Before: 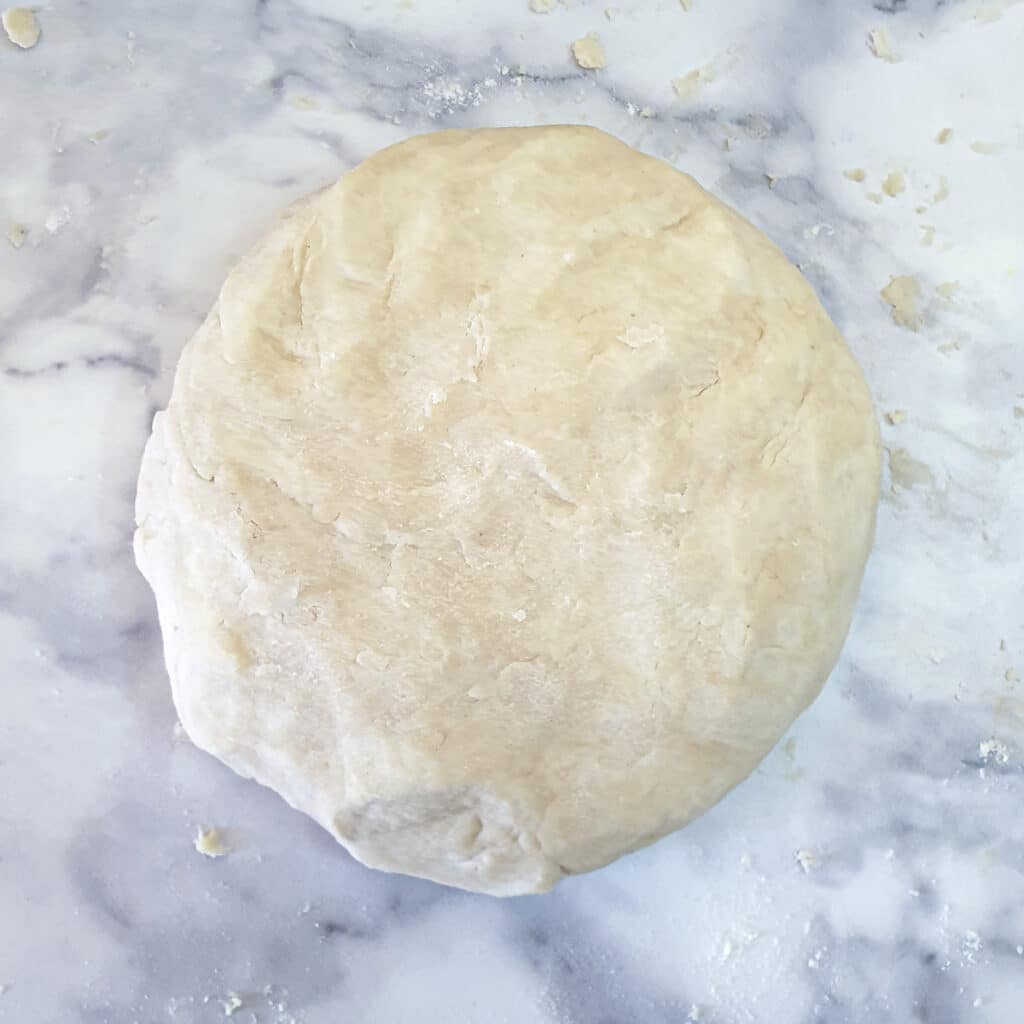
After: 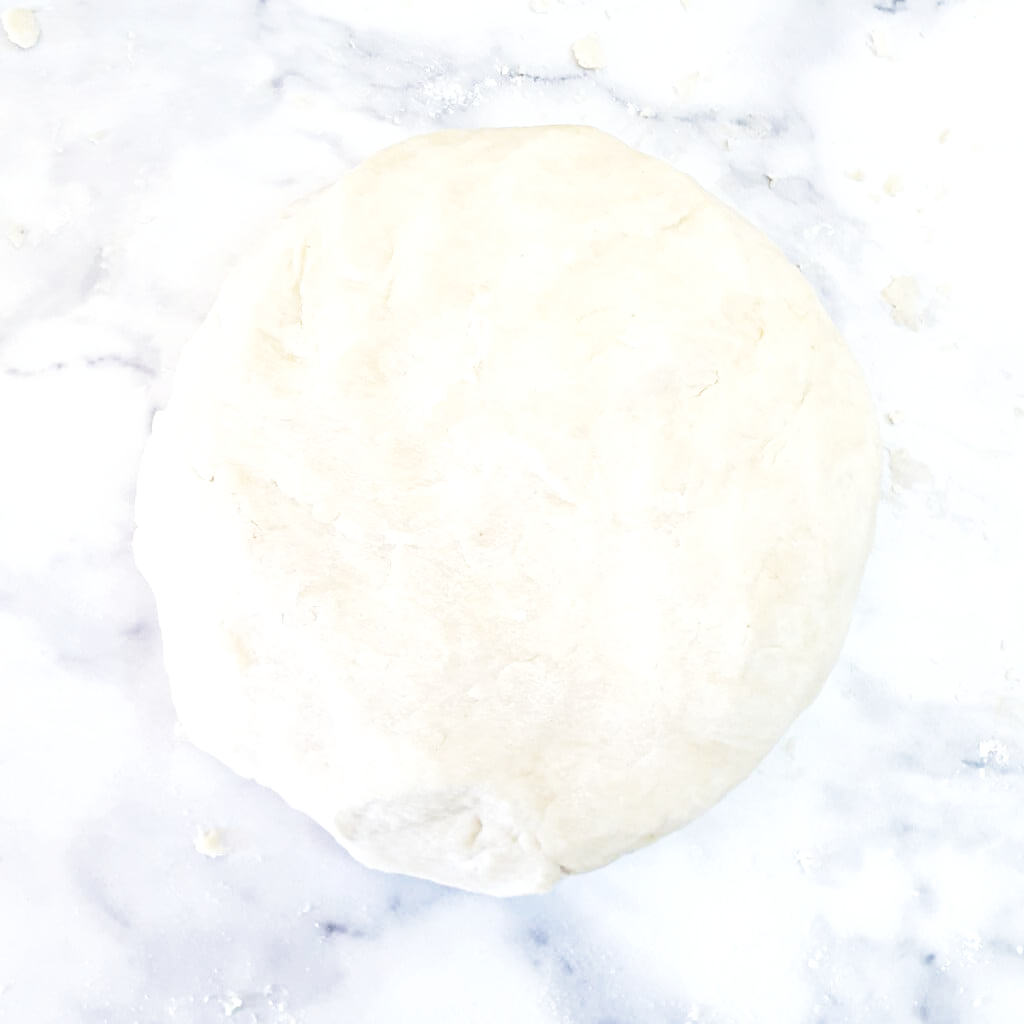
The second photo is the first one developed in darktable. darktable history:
shadows and highlights: shadows 20.39, highlights -19.43, highlights color adjustment 45.98%, soften with gaussian
base curve: curves: ch0 [(0, 0) (0.028, 0.03) (0.121, 0.232) (0.46, 0.748) (0.859, 0.968) (1, 1)], preserve colors none
exposure: black level correction 0, exposure 0.498 EV, compensate highlight preservation false
